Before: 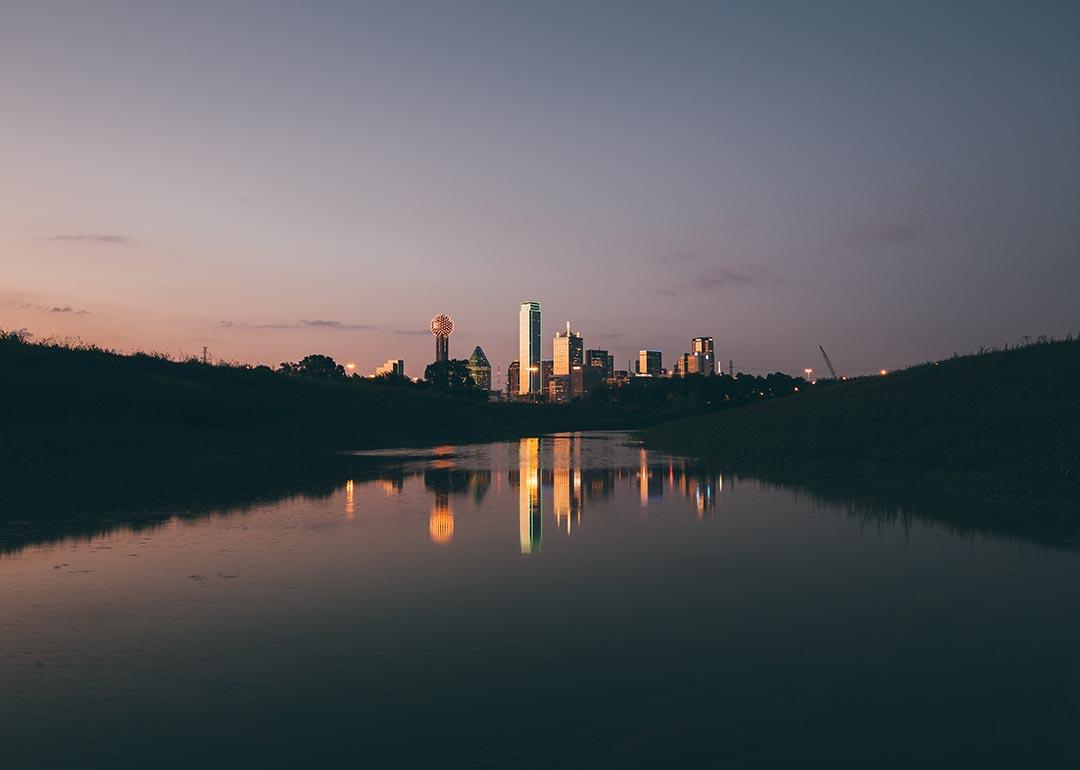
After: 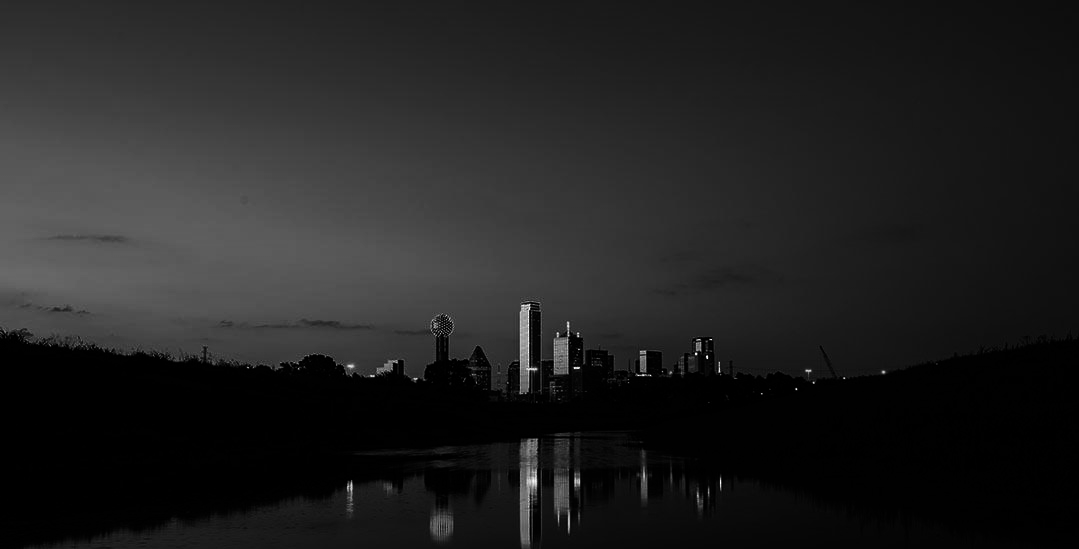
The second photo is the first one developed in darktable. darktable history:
crop: bottom 28.576%
contrast brightness saturation: contrast 0.02, brightness -1, saturation -1
